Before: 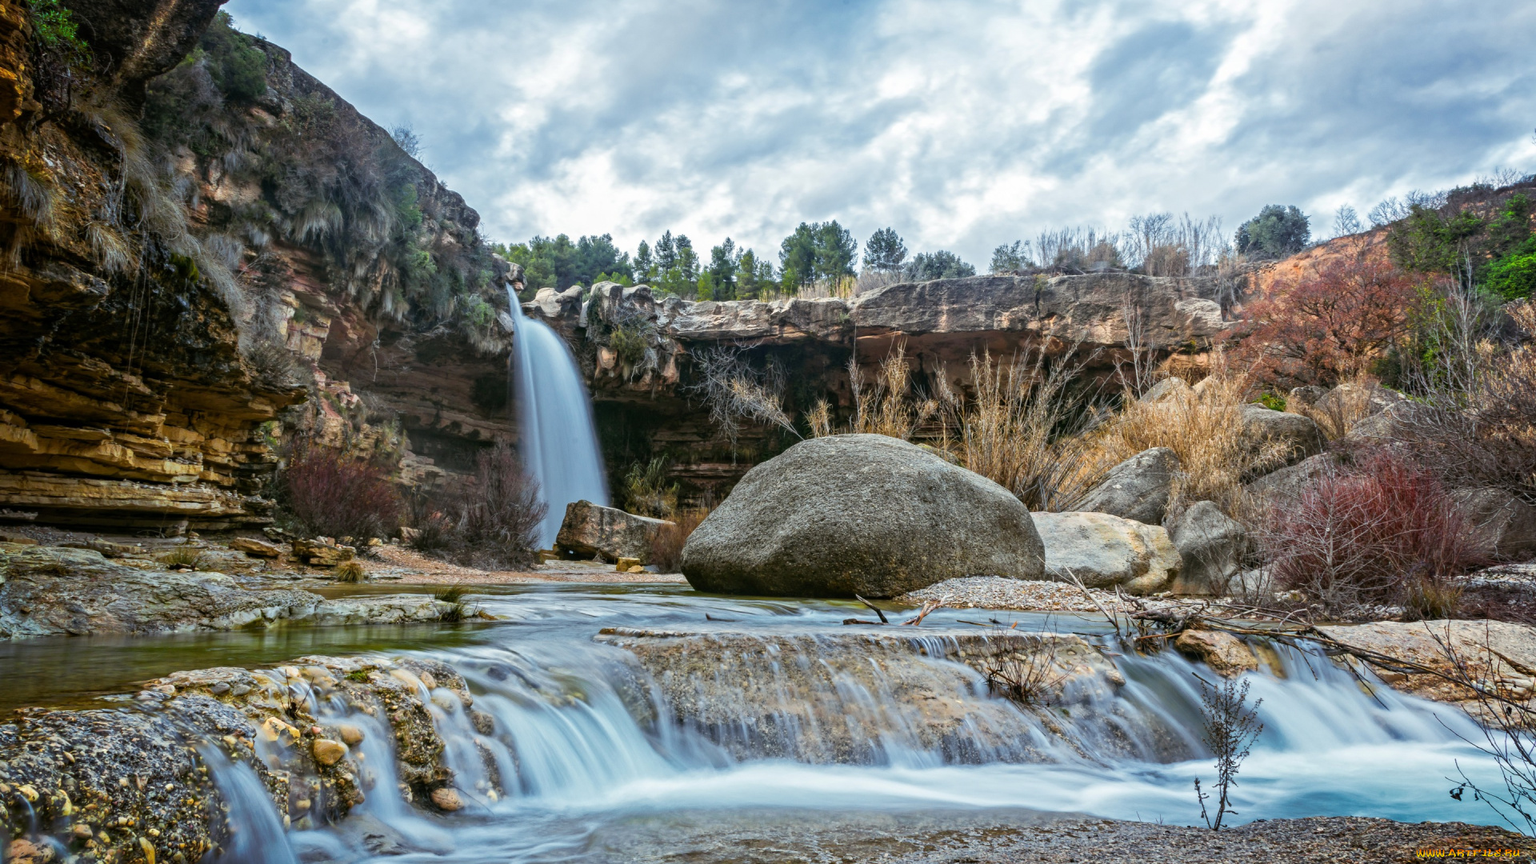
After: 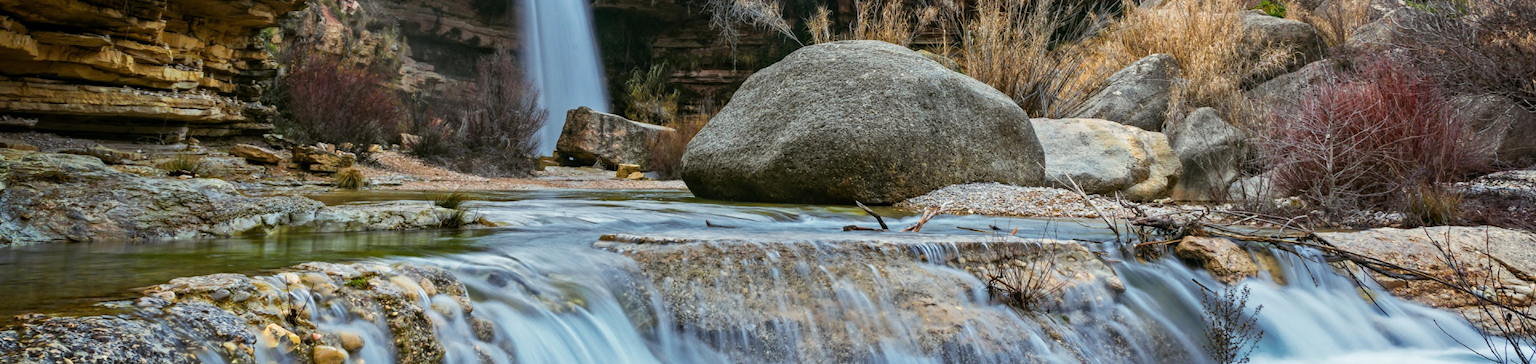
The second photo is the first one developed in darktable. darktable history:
crop: top 45.557%, bottom 12.226%
